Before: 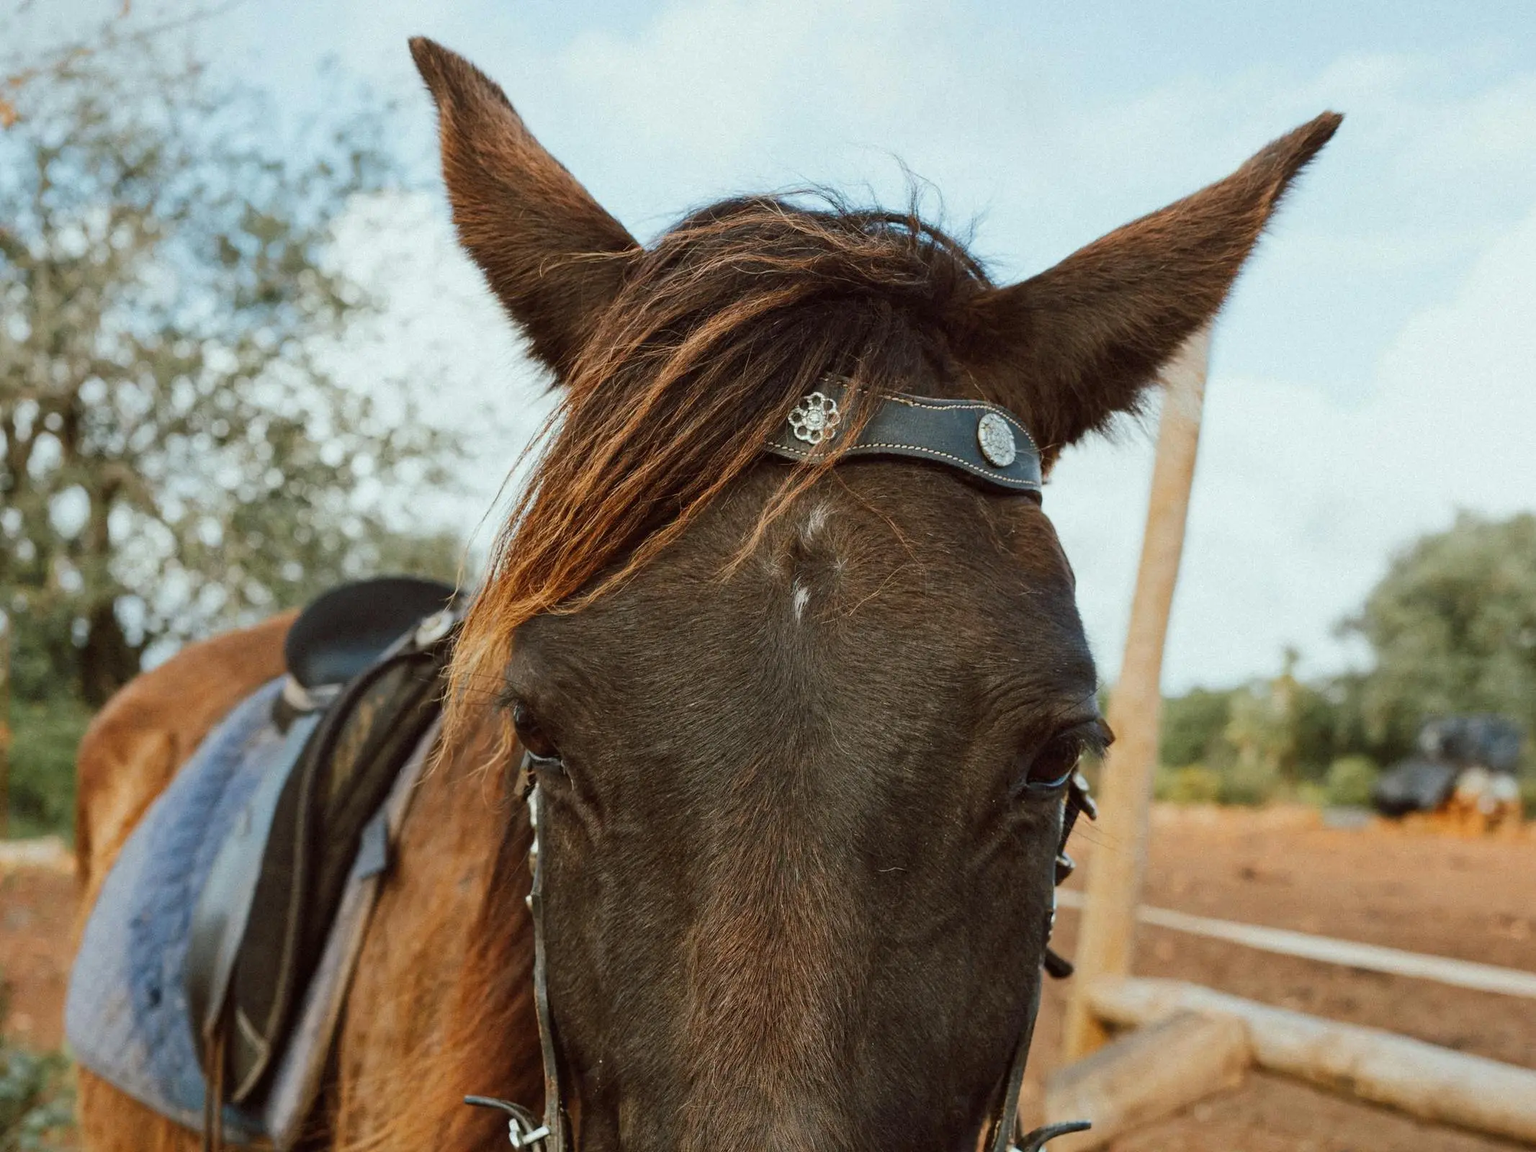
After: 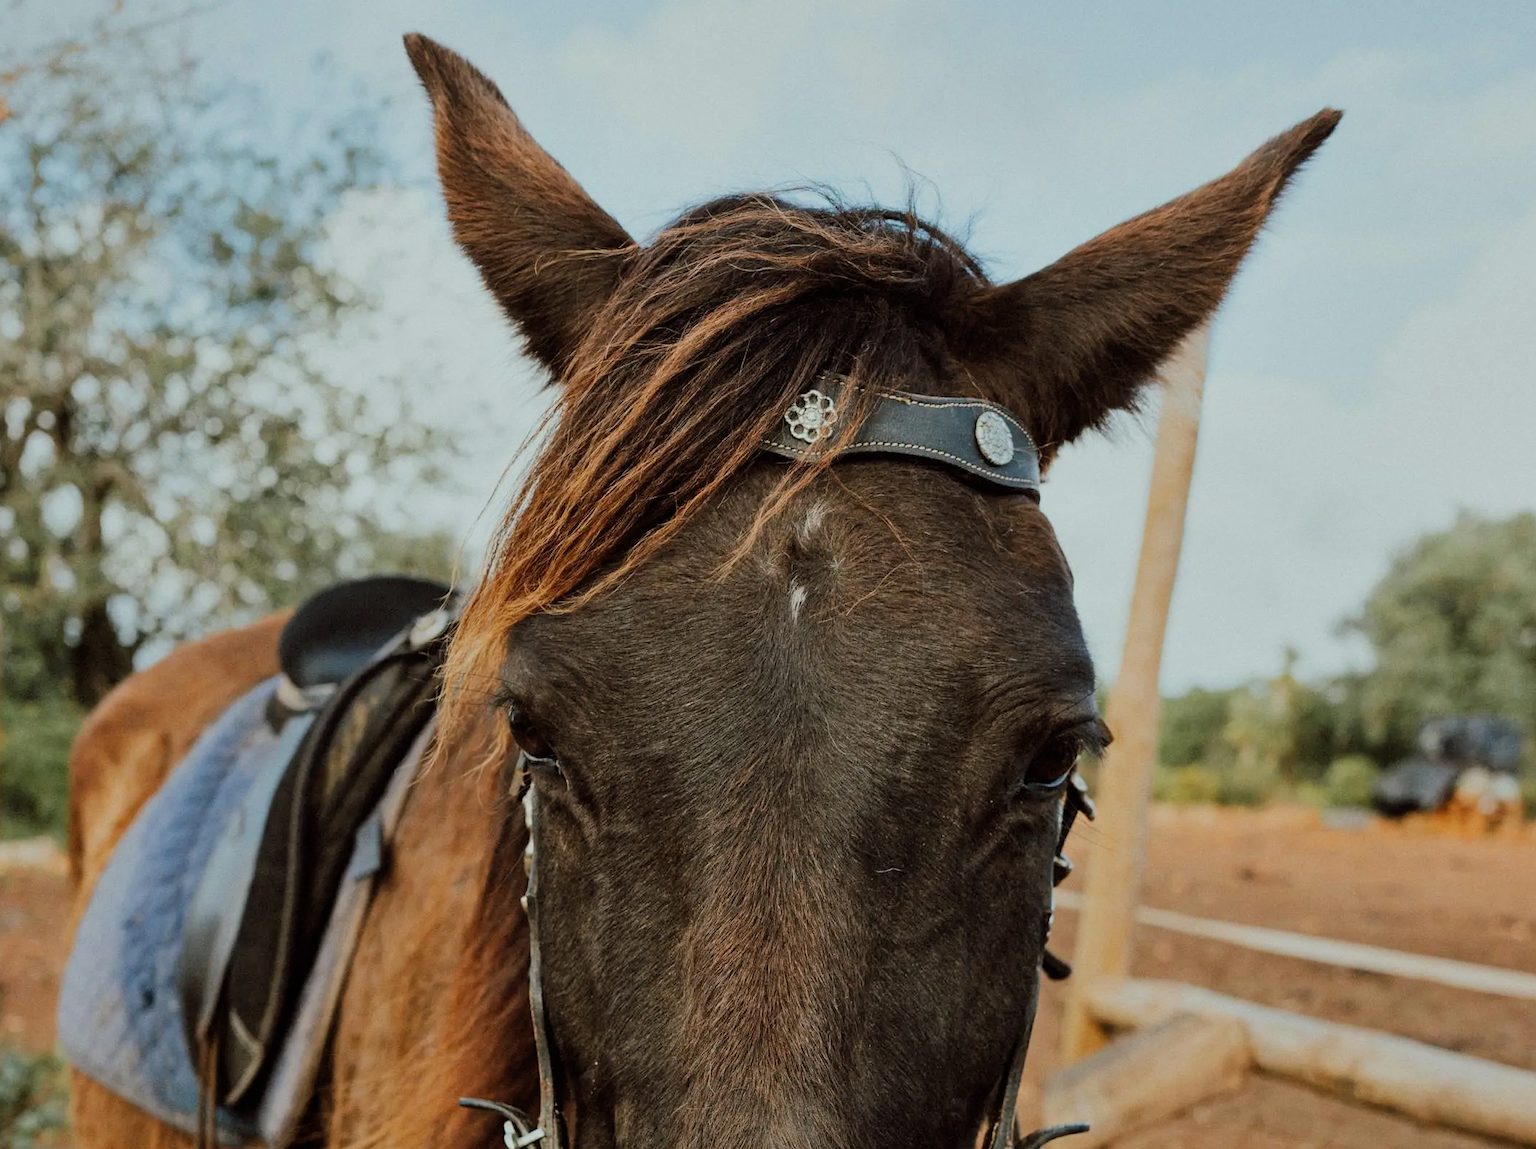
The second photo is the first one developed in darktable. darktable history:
crop and rotate: left 0.54%, top 0.386%, bottom 0.403%
filmic rgb: black relative exposure -7.65 EV, white relative exposure 4.56 EV, hardness 3.61, color science v6 (2022)
shadows and highlights: shadows 29.65, highlights -30.28, highlights color adjustment 0.812%, low approximation 0.01, soften with gaussian
